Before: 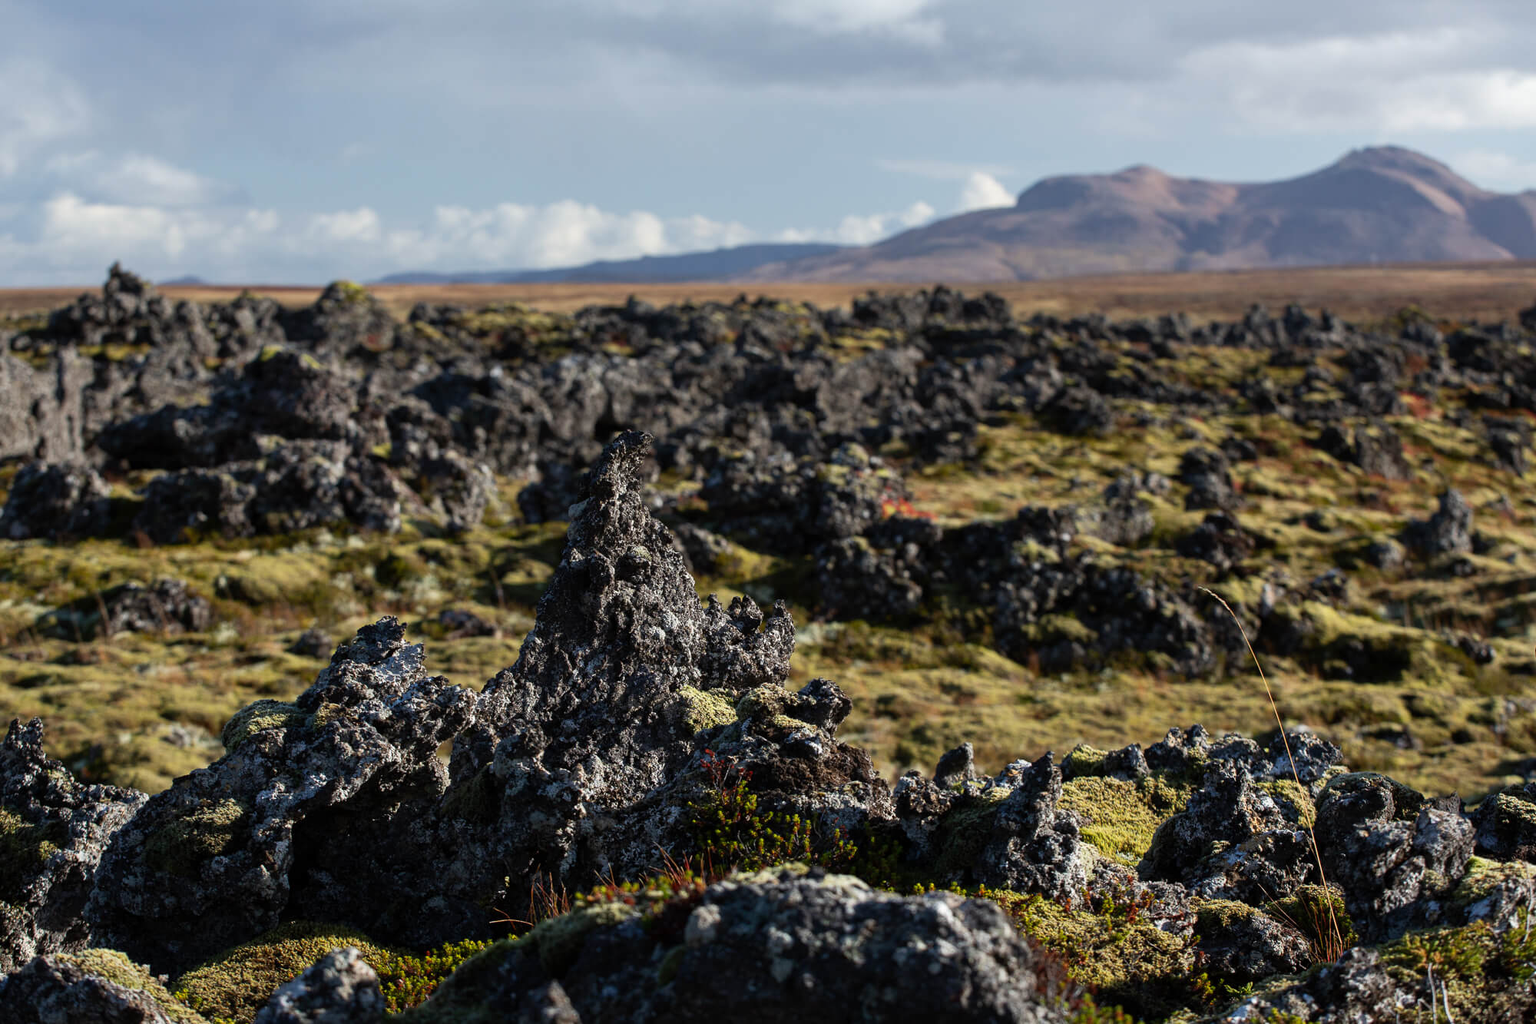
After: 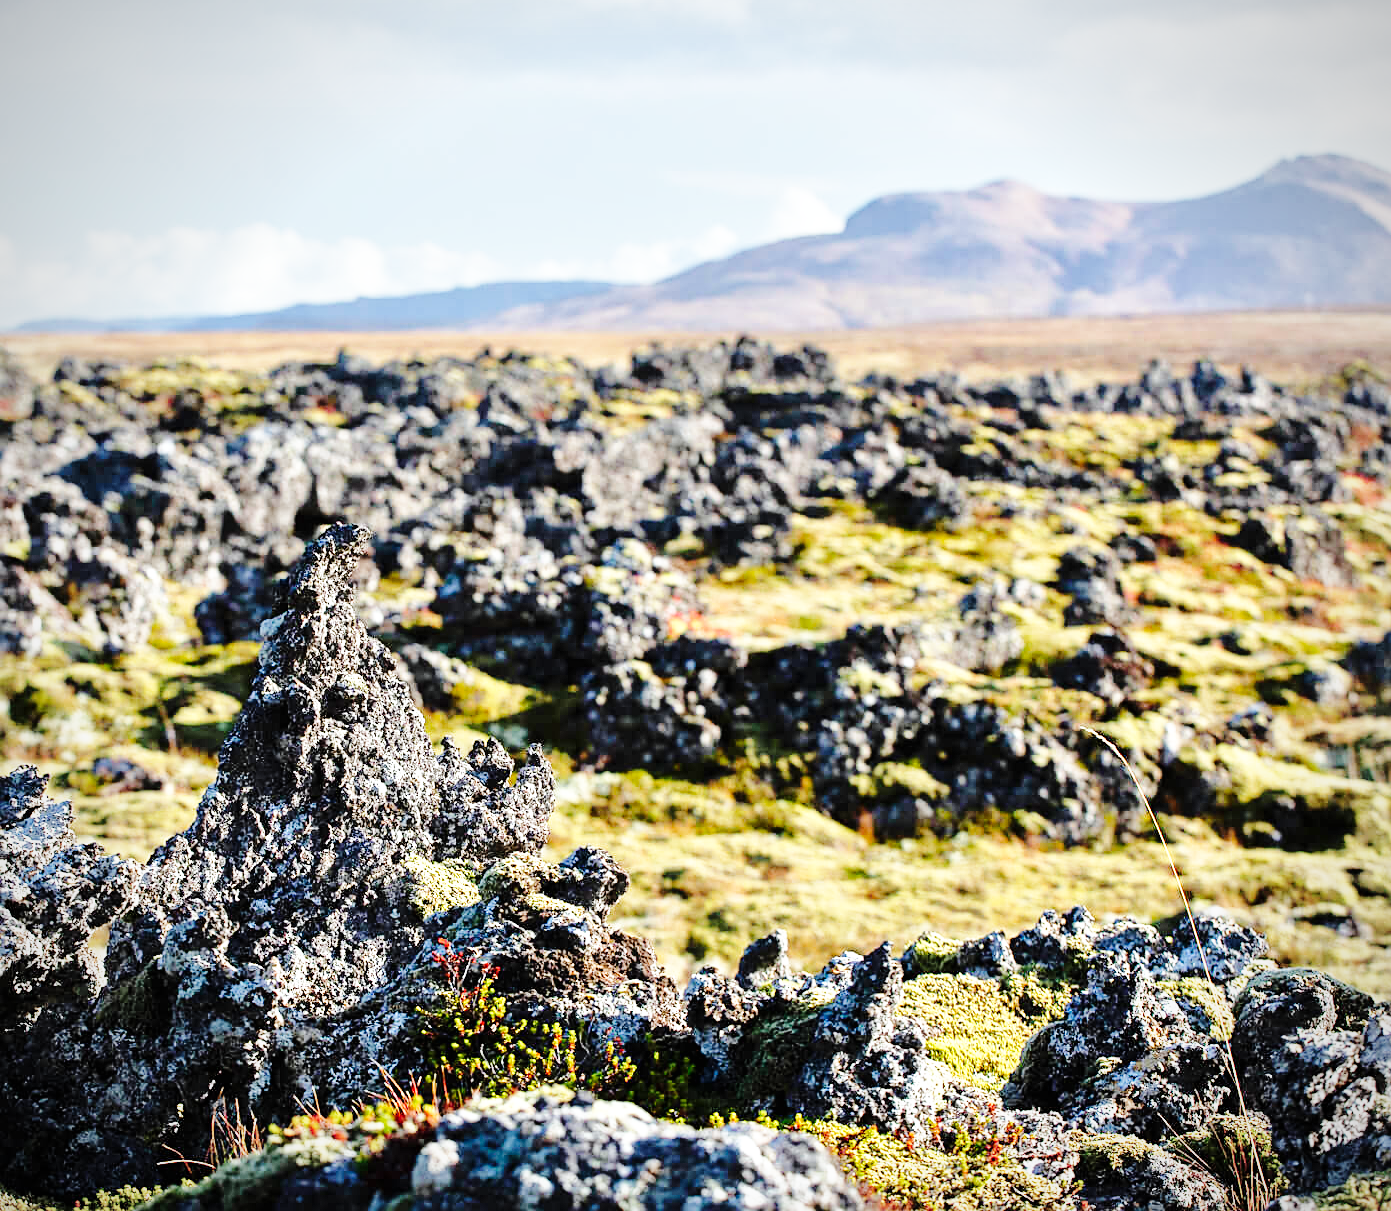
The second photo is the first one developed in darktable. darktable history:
color correction: highlights a* 0.003, highlights b* -0.283
base curve: curves: ch0 [(0, 0) (0, 0) (0.002, 0.001) (0.008, 0.003) (0.019, 0.011) (0.037, 0.037) (0.064, 0.11) (0.102, 0.232) (0.152, 0.379) (0.216, 0.524) (0.296, 0.665) (0.394, 0.789) (0.512, 0.881) (0.651, 0.945) (0.813, 0.986) (1, 1)], preserve colors none
crop and rotate: left 24.034%, top 2.838%, right 6.406%, bottom 6.299%
vignetting: fall-off radius 63.6%
sharpen: on, module defaults
tone equalizer: -8 EV 2 EV, -7 EV 2 EV, -6 EV 2 EV, -5 EV 2 EV, -4 EV 2 EV, -3 EV 1.5 EV, -2 EV 1 EV, -1 EV 0.5 EV
white balance: red 0.978, blue 0.999
